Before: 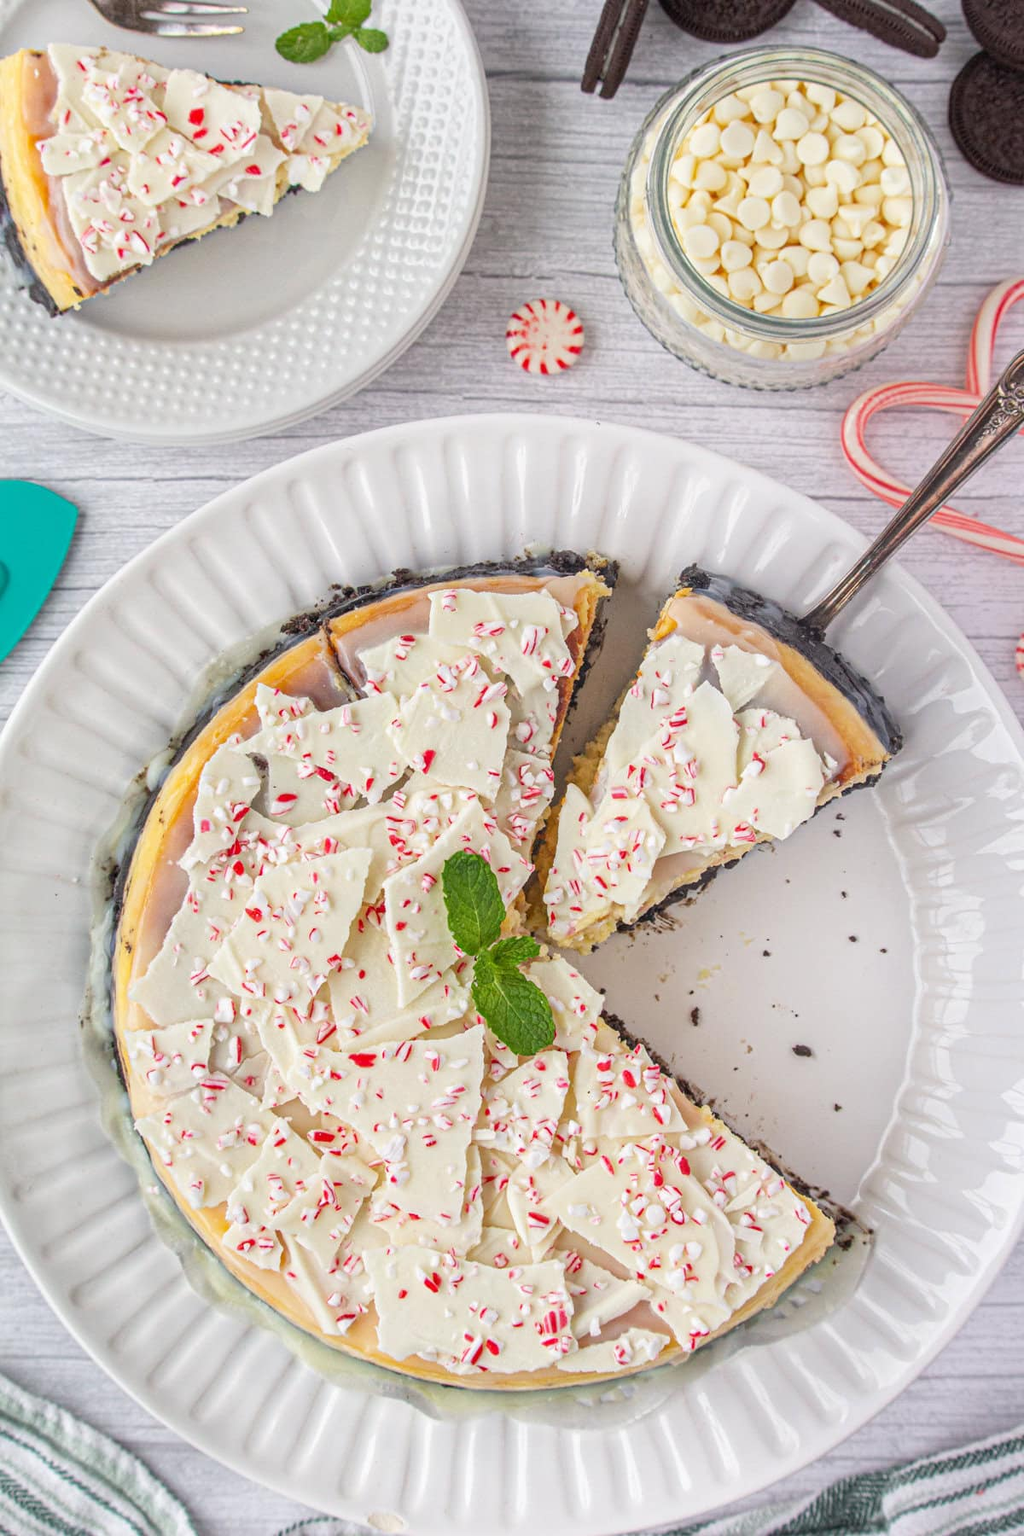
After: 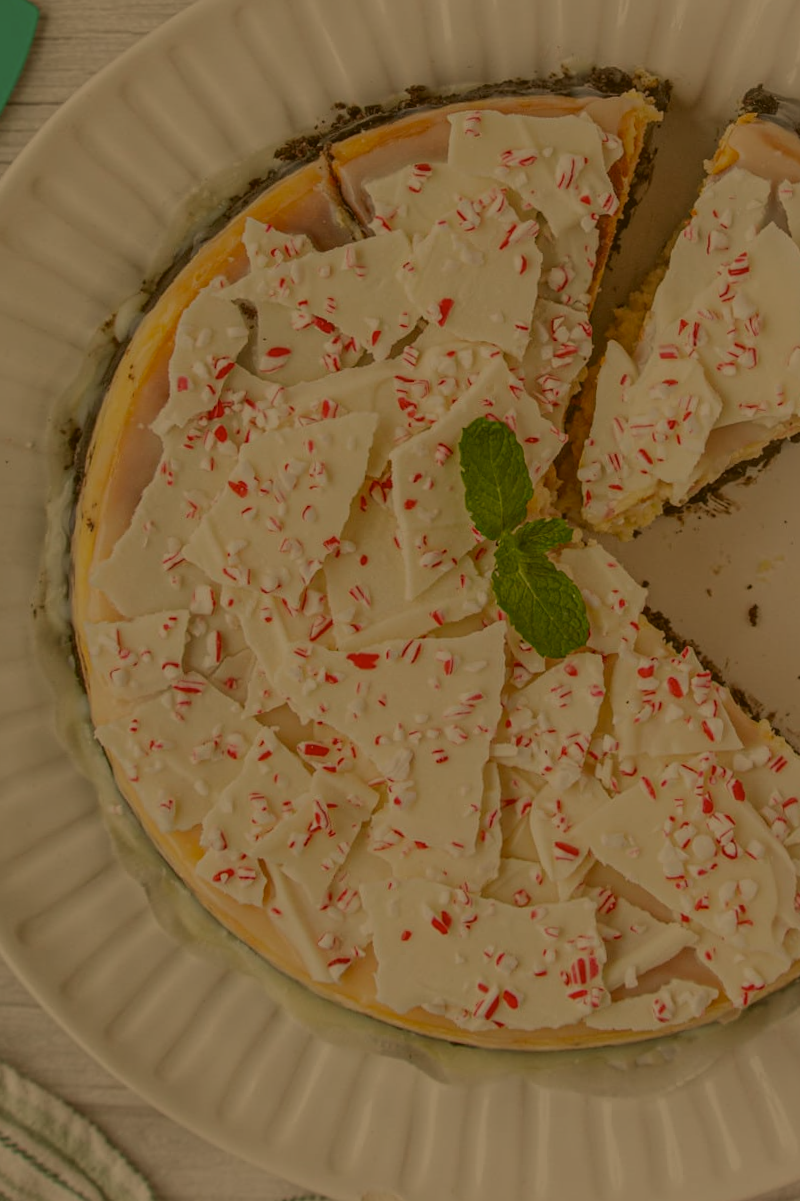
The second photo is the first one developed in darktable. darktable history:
contrast brightness saturation: contrast -0.1, saturation -0.1
exposure: exposure -2.446 EV, compensate highlight preservation false
color correction: highlights a* -0.482, highlights b* 0.161, shadows a* 4.66, shadows b* 20.72
crop and rotate: angle -0.82°, left 3.85%, top 31.828%, right 27.992%
white balance: red 1.123, blue 0.83
base curve: curves: ch0 [(0, 0) (0.088, 0.125) (0.176, 0.251) (0.354, 0.501) (0.613, 0.749) (1, 0.877)], preserve colors none
